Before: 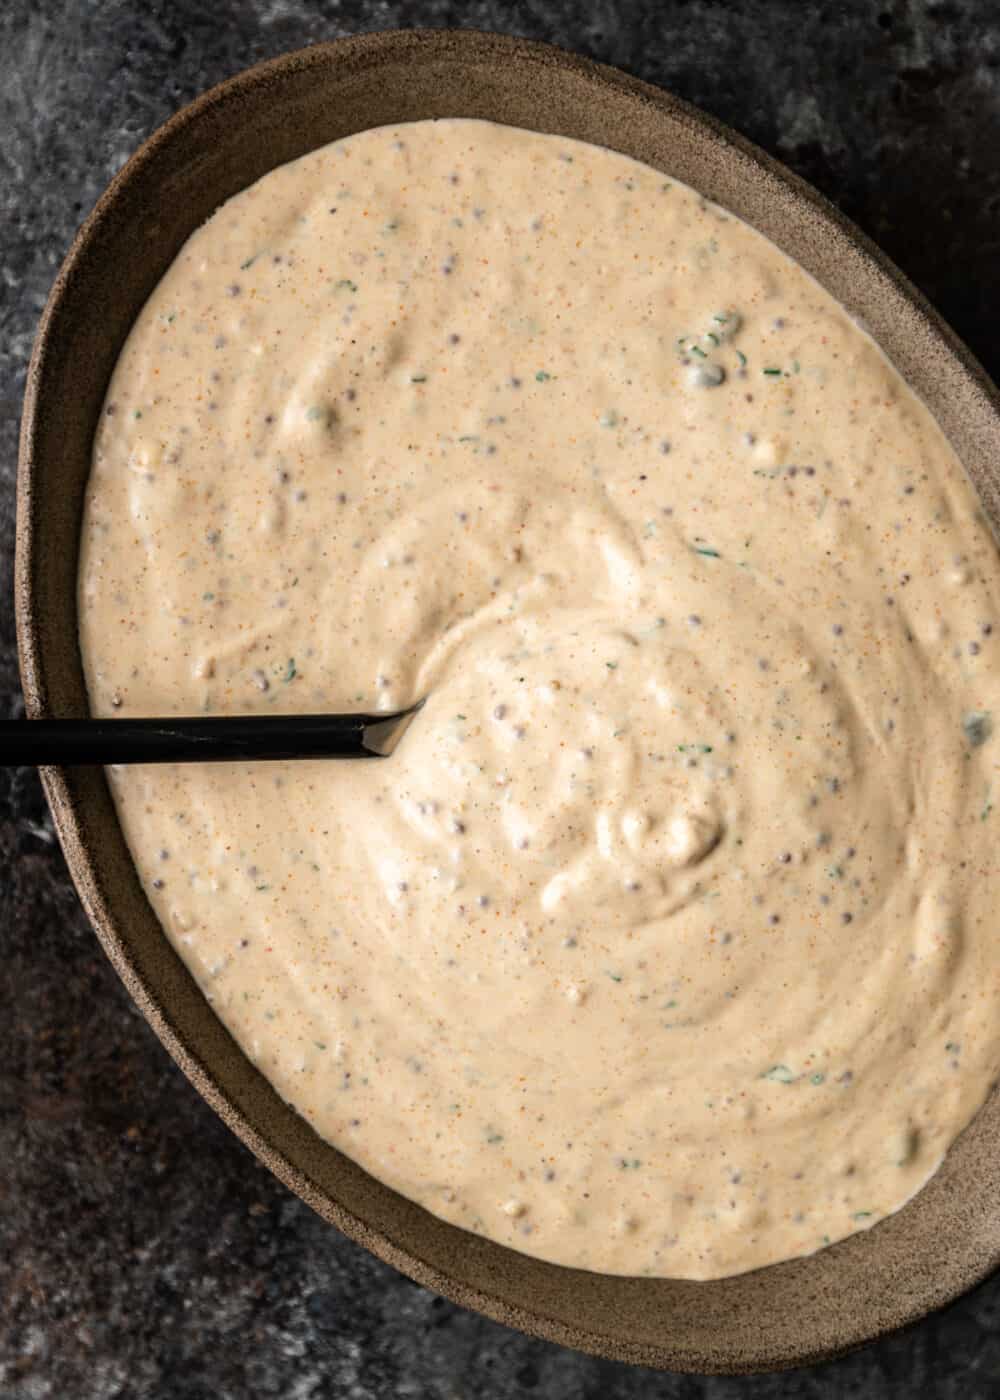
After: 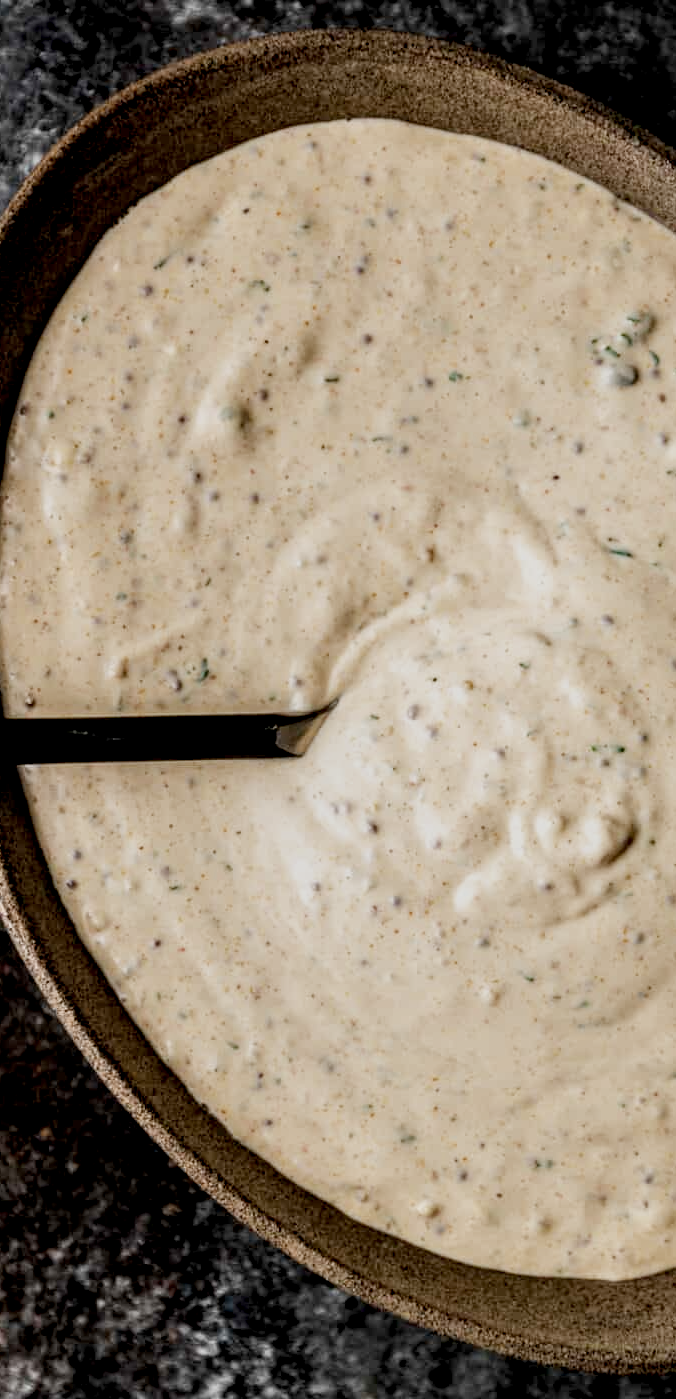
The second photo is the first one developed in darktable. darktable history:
crop and rotate: left 8.766%, right 23.555%
exposure: black level correction 0.005, exposure 0.017 EV, compensate exposure bias true, compensate highlight preservation false
local contrast: detail 160%
filmic rgb: black relative exposure -16 EV, white relative exposure 6.93 EV, hardness 4.7, preserve chrominance no, color science v5 (2021)
